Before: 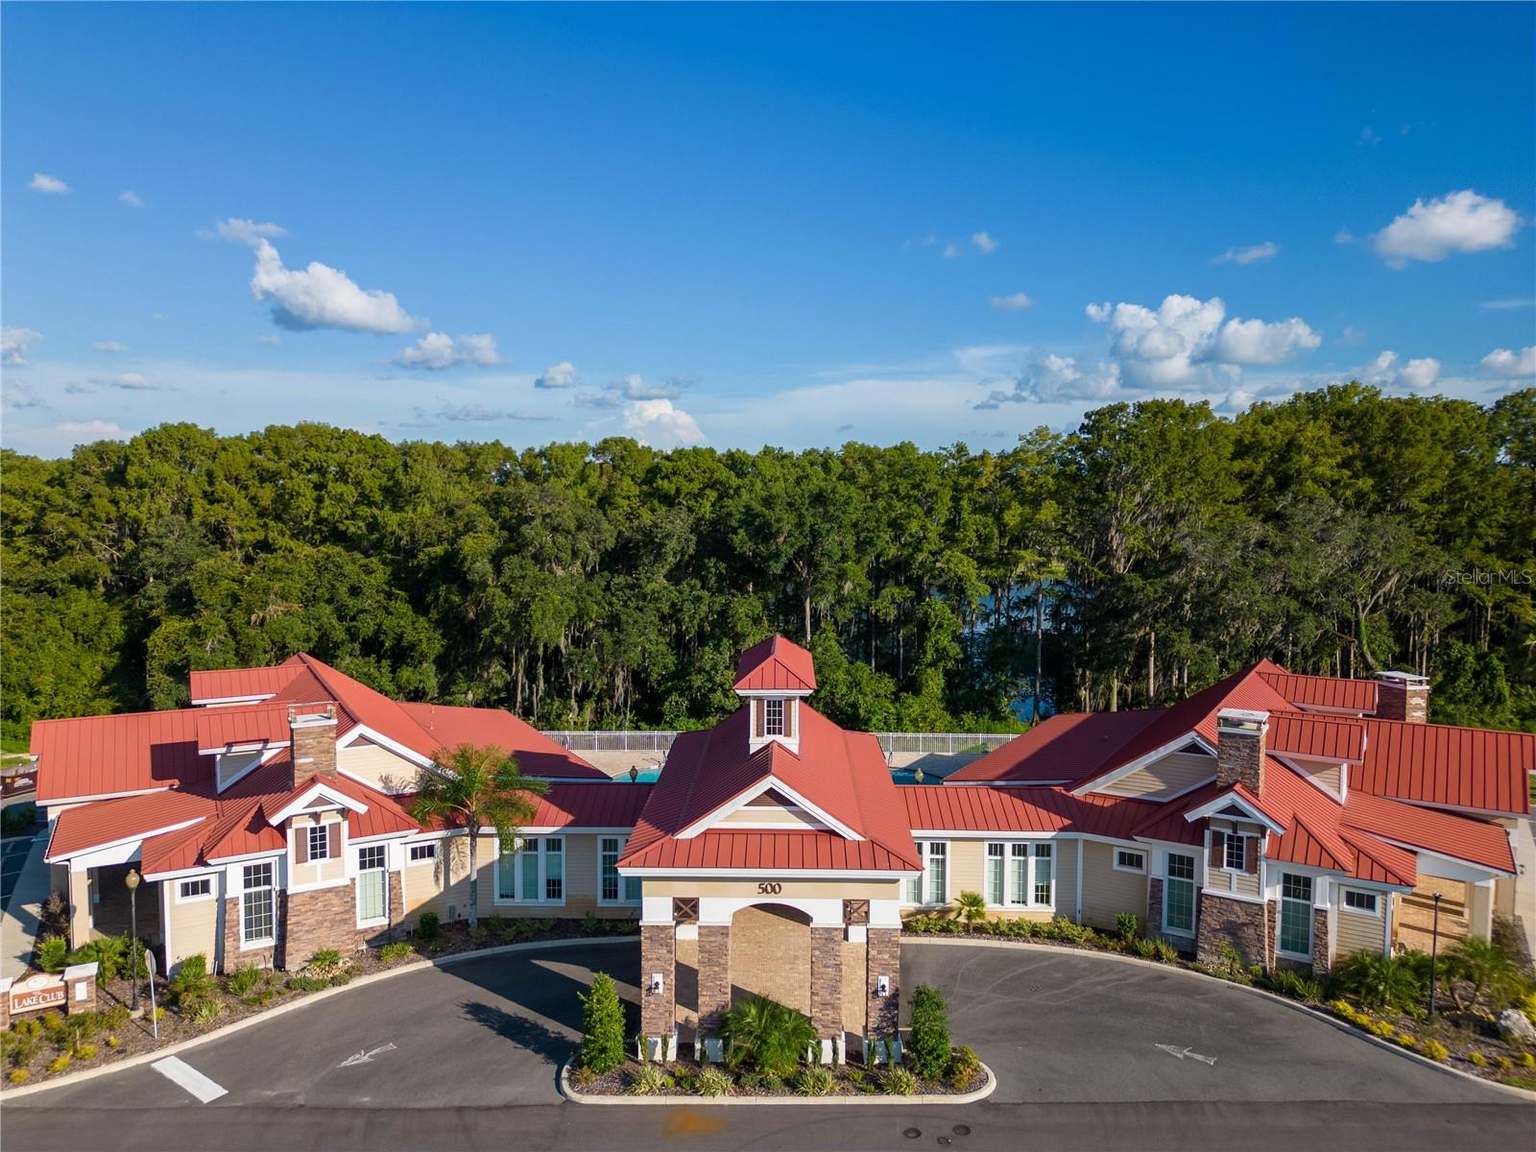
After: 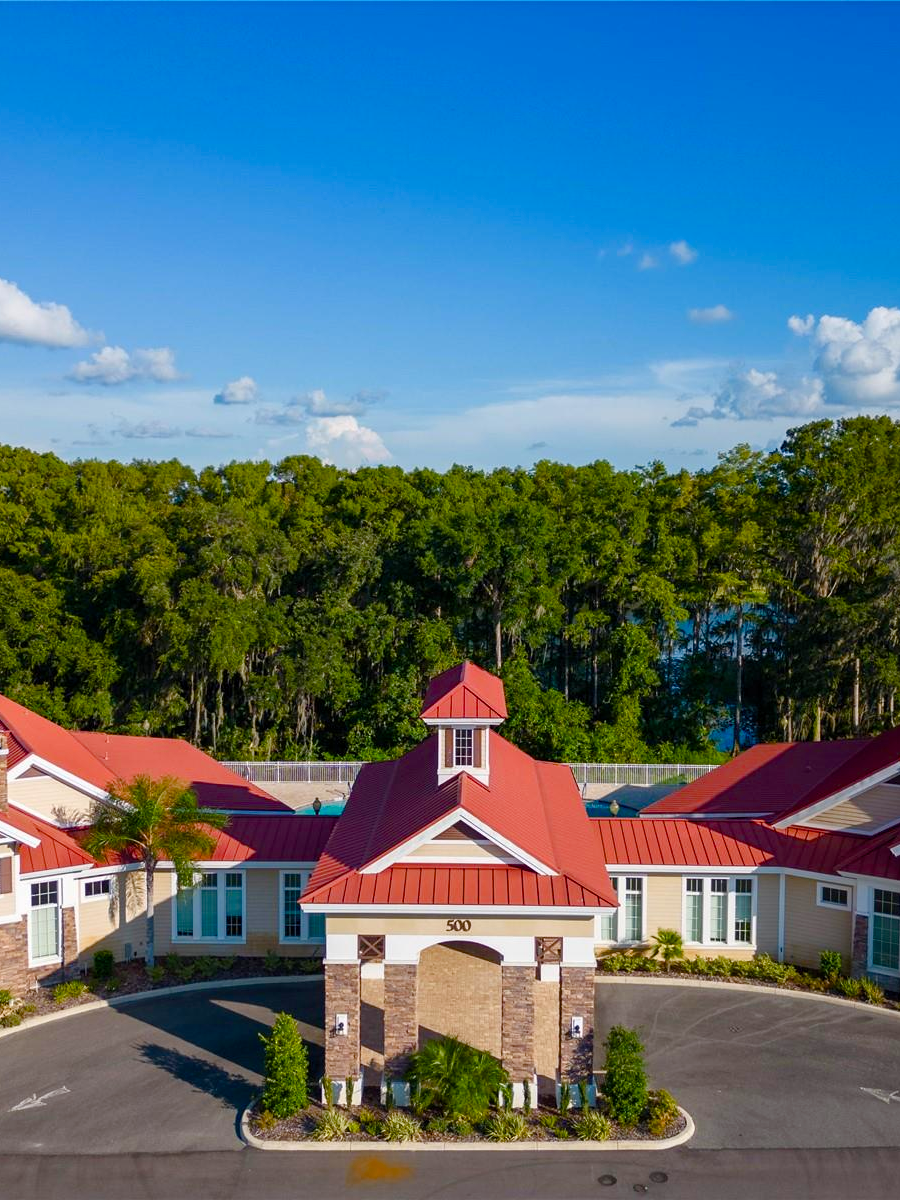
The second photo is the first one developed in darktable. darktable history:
crop: left 21.496%, right 22.254%
color balance rgb: perceptual saturation grading › global saturation 20%, perceptual saturation grading › highlights -25%, perceptual saturation grading › shadows 50%
